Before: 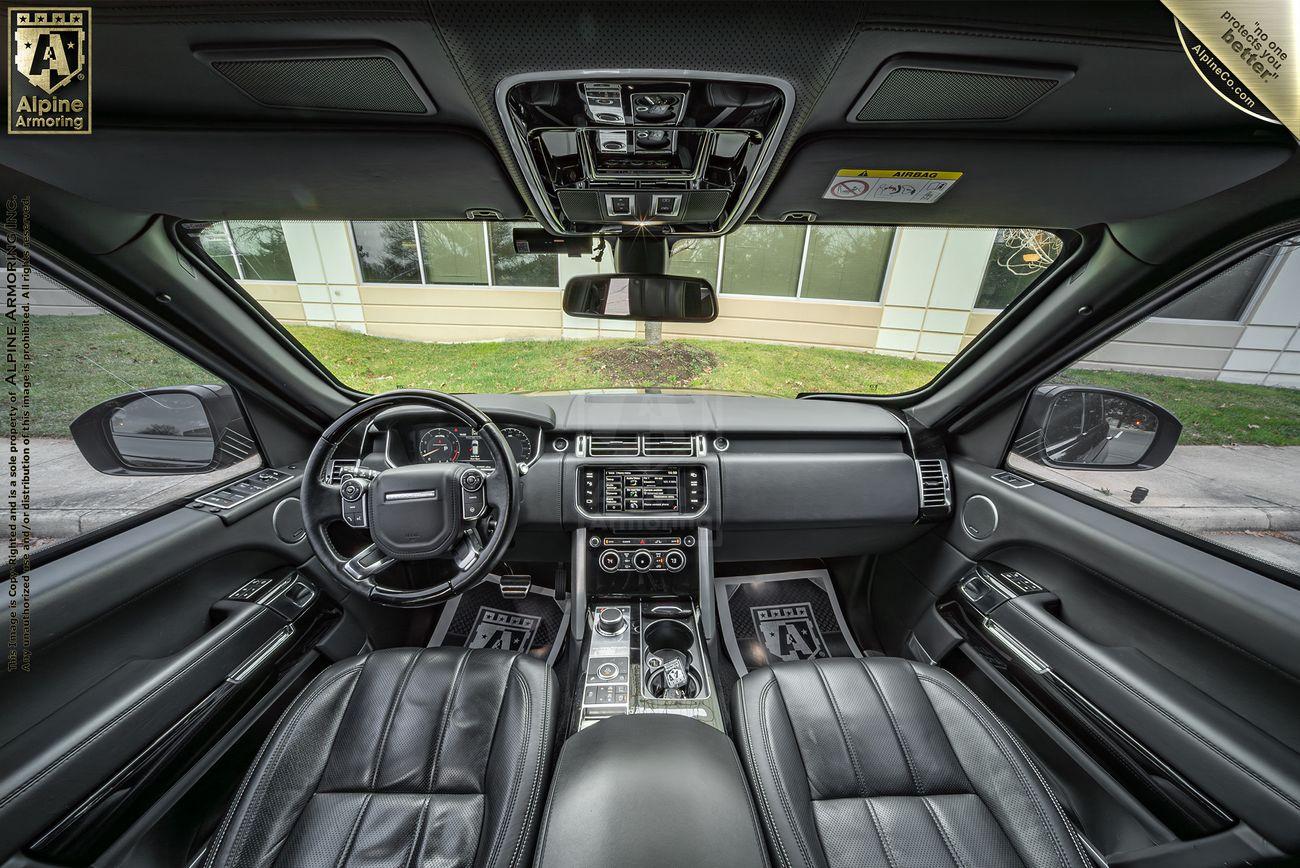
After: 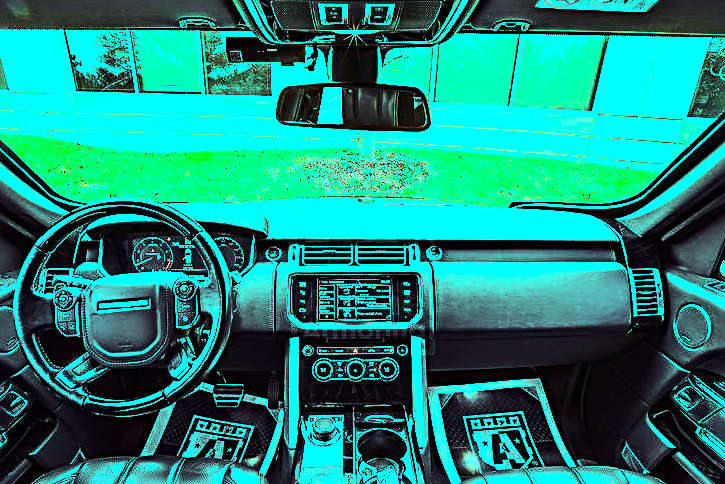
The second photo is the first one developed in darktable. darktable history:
crop and rotate: left 22.13%, top 22.054%, right 22.026%, bottom 22.102%
sharpen: radius 2.817, amount 0.715
exposure: black level correction 0, exposure 0.7 EV, compensate exposure bias true, compensate highlight preservation false
color balance rgb: shadows lift › luminance 0.49%, shadows lift › chroma 6.83%, shadows lift › hue 300.29°, power › hue 208.98°, highlights gain › luminance 20.24%, highlights gain › chroma 13.17%, highlights gain › hue 173.85°, perceptual saturation grading › global saturation 18.05%
rgb levels: preserve colors max RGB
white balance: emerald 1
contrast brightness saturation: contrast 0.28
tone equalizer: -8 EV -0.75 EV, -7 EV -0.7 EV, -6 EV -0.6 EV, -5 EV -0.4 EV, -3 EV 0.4 EV, -2 EV 0.6 EV, -1 EV 0.7 EV, +0 EV 0.75 EV, edges refinement/feathering 500, mask exposure compensation -1.57 EV, preserve details no
